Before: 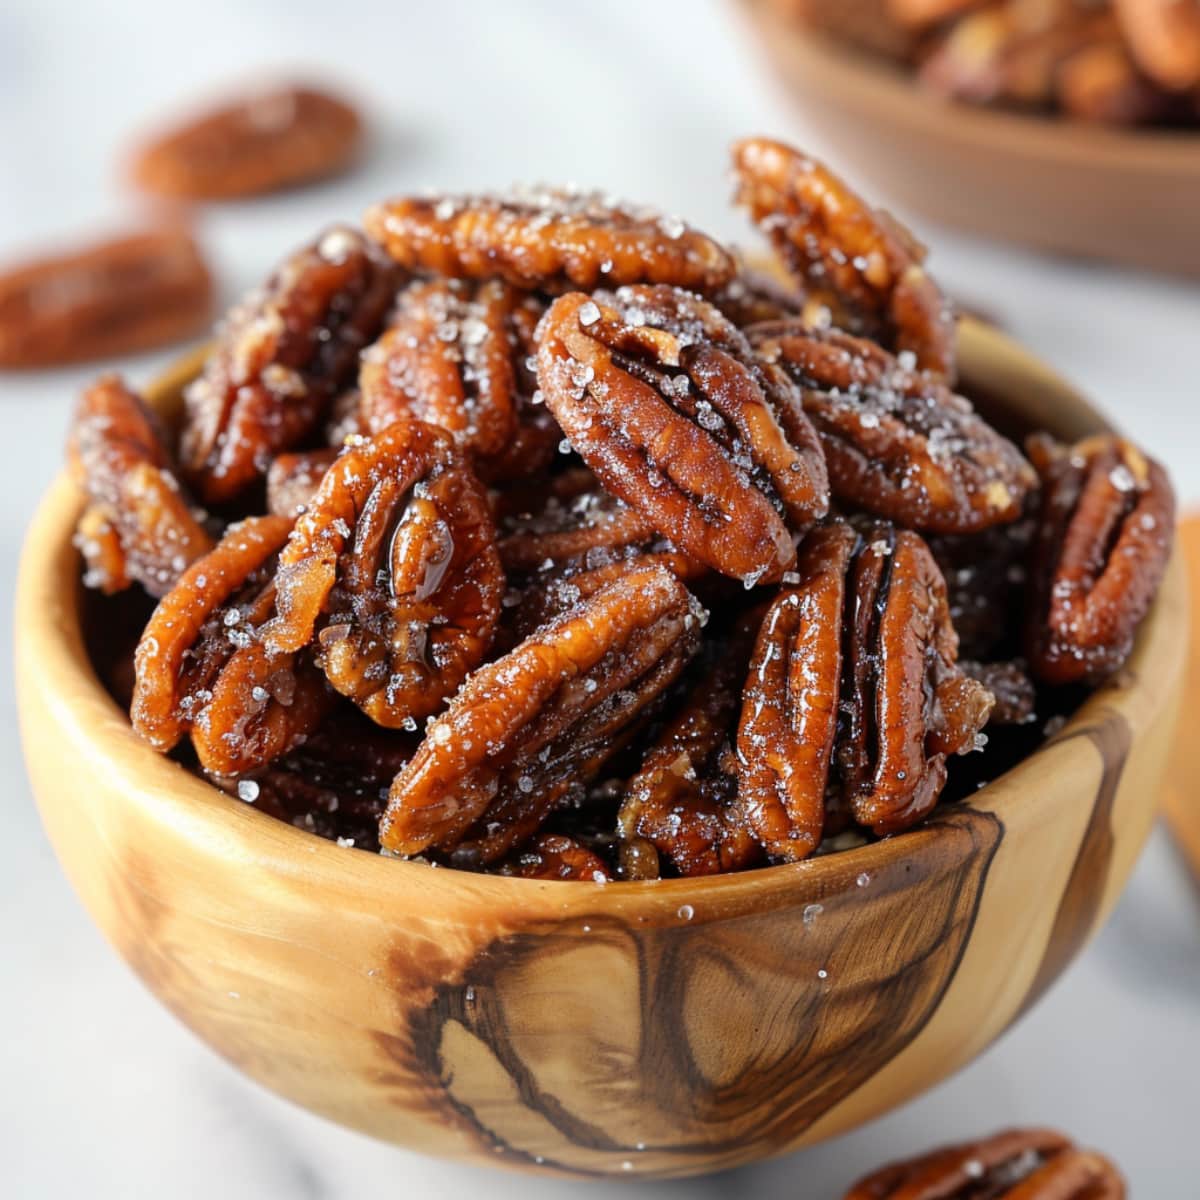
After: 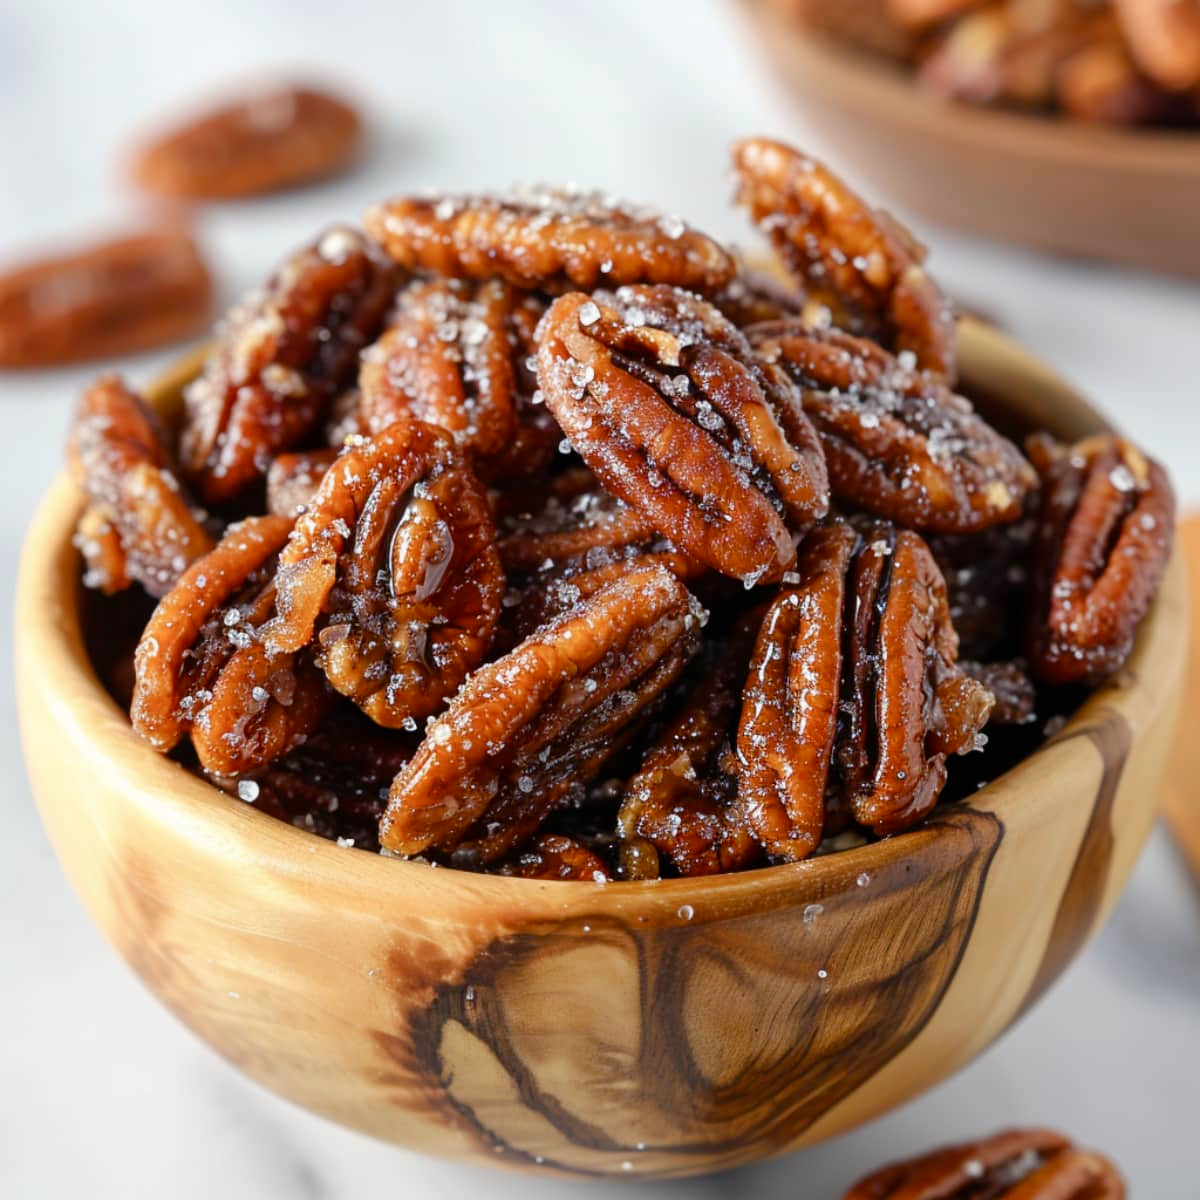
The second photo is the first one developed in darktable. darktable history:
color balance rgb: linear chroma grading › global chroma 1.515%, linear chroma grading › mid-tones -1.104%, perceptual saturation grading › global saturation -0.099%, perceptual saturation grading › highlights -15.376%, perceptual saturation grading › shadows 25.892%
